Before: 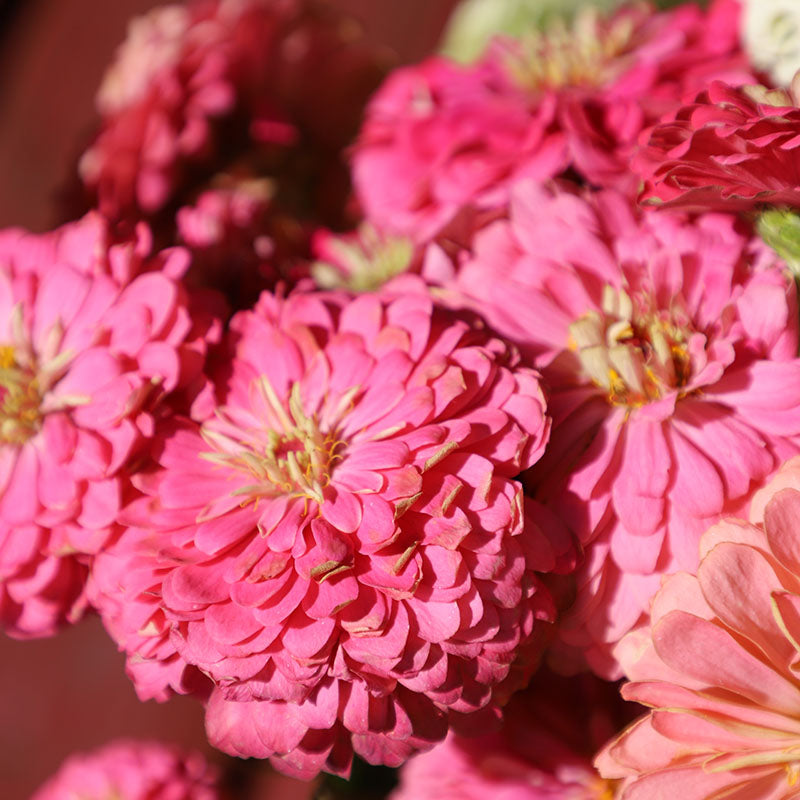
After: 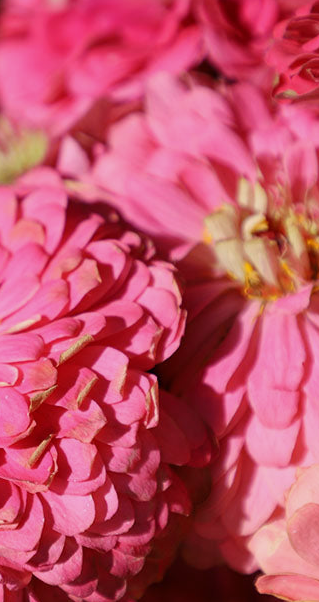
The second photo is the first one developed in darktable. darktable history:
exposure: exposure -0.177 EV, compensate highlight preservation false
crop: left 45.721%, top 13.393%, right 14.118%, bottom 10.01%
